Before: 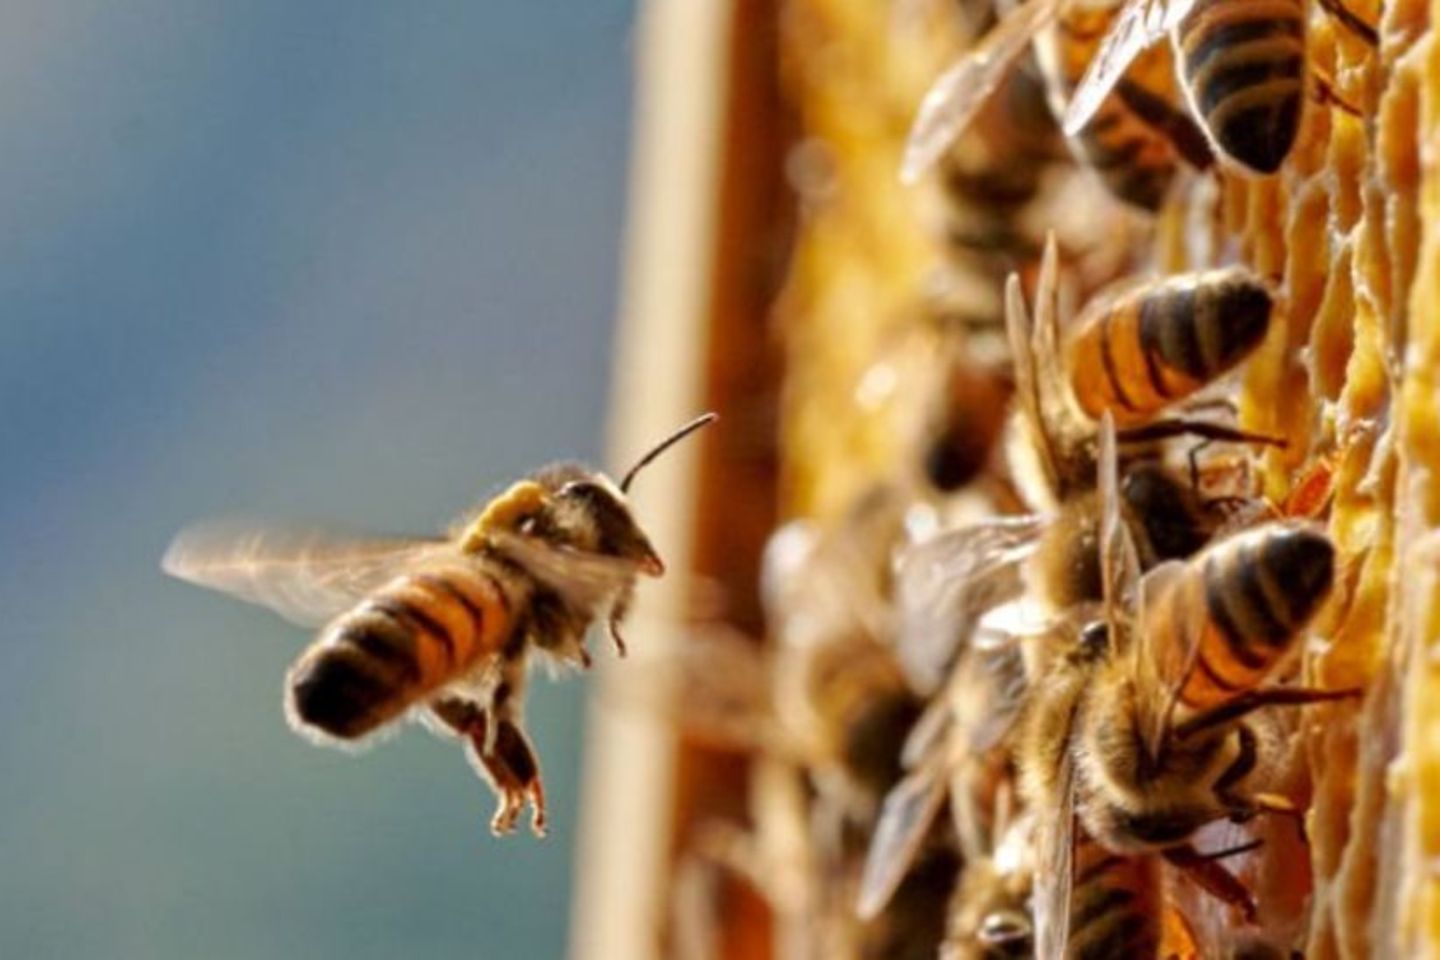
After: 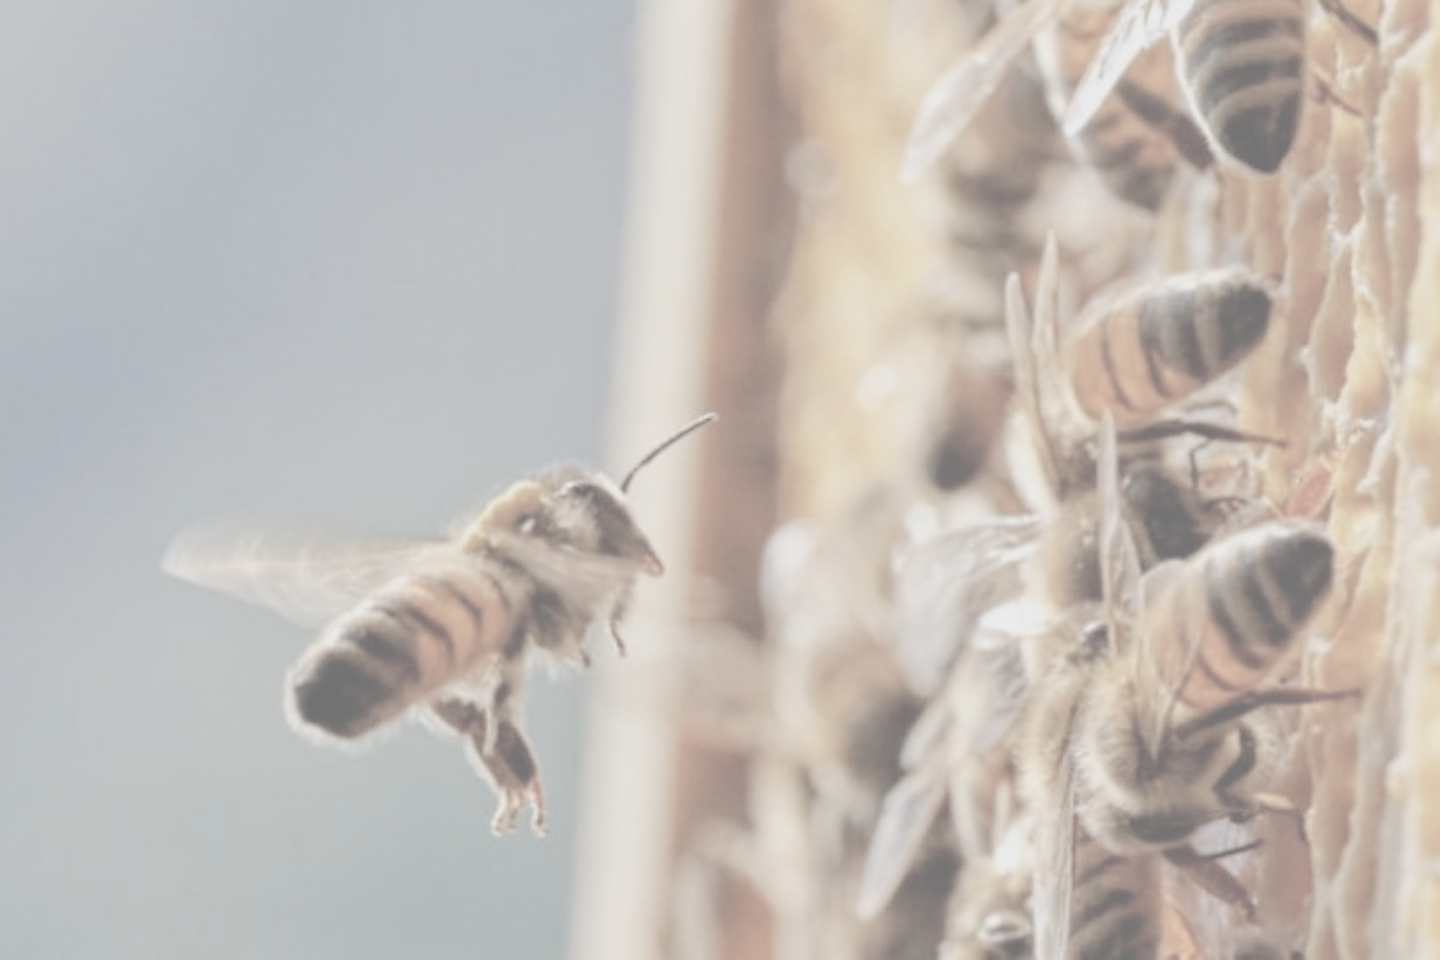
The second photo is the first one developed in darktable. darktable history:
white balance: red 0.982, blue 1.018
sharpen: radius 1
contrast brightness saturation: contrast -0.32, brightness 0.75, saturation -0.78
